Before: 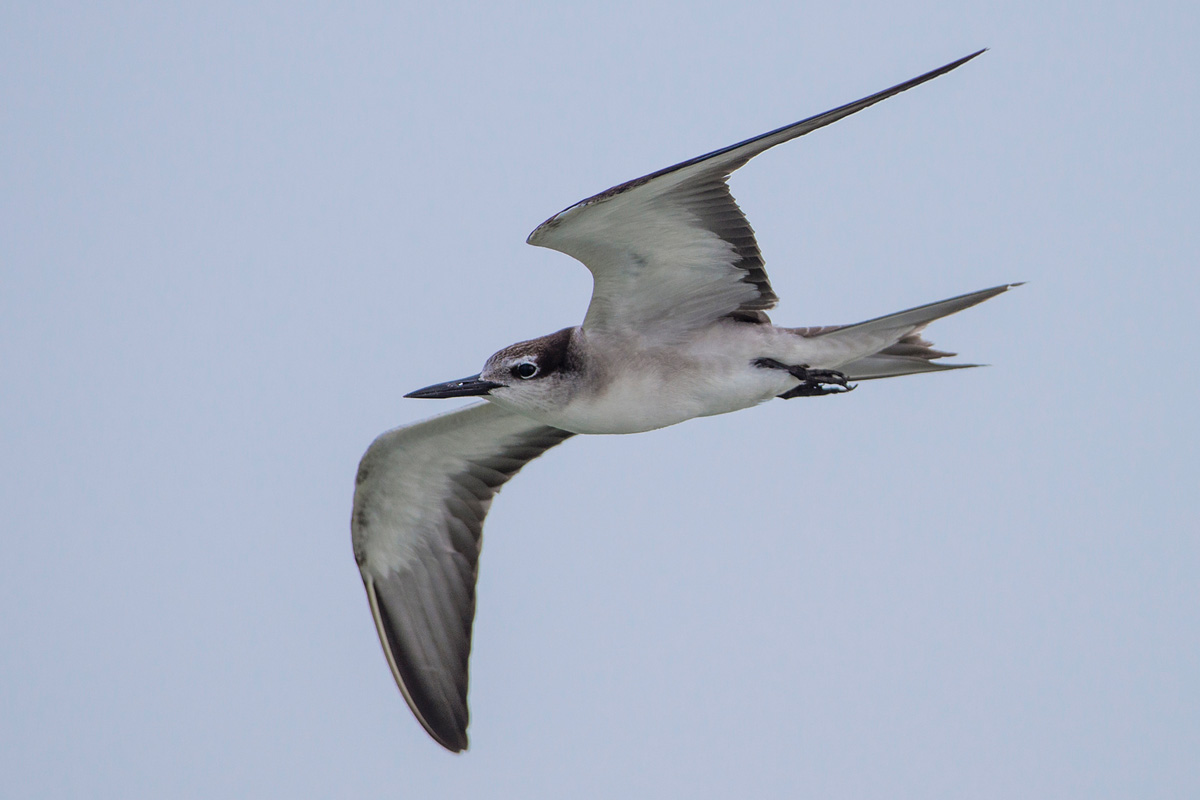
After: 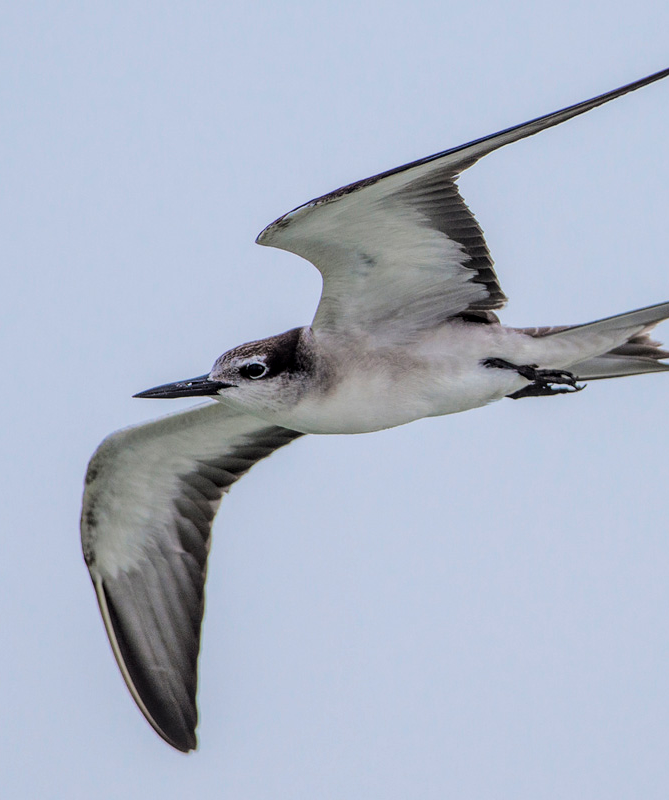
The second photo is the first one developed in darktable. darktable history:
crop and rotate: left 22.598%, right 21.574%
local contrast: on, module defaults
tone curve: curves: ch0 [(0, 0) (0.058, 0.027) (0.214, 0.183) (0.295, 0.288) (0.48, 0.541) (0.658, 0.703) (0.741, 0.775) (0.844, 0.866) (0.986, 0.957)]; ch1 [(0, 0) (0.172, 0.123) (0.312, 0.296) (0.437, 0.429) (0.471, 0.469) (0.502, 0.5) (0.513, 0.515) (0.572, 0.603) (0.617, 0.653) (0.68, 0.724) (0.889, 0.924) (1, 1)]; ch2 [(0, 0) (0.411, 0.424) (0.489, 0.49) (0.502, 0.5) (0.512, 0.524) (0.549, 0.578) (0.604, 0.628) (0.709, 0.748) (1, 1)], color space Lab, linked channels, preserve colors none
